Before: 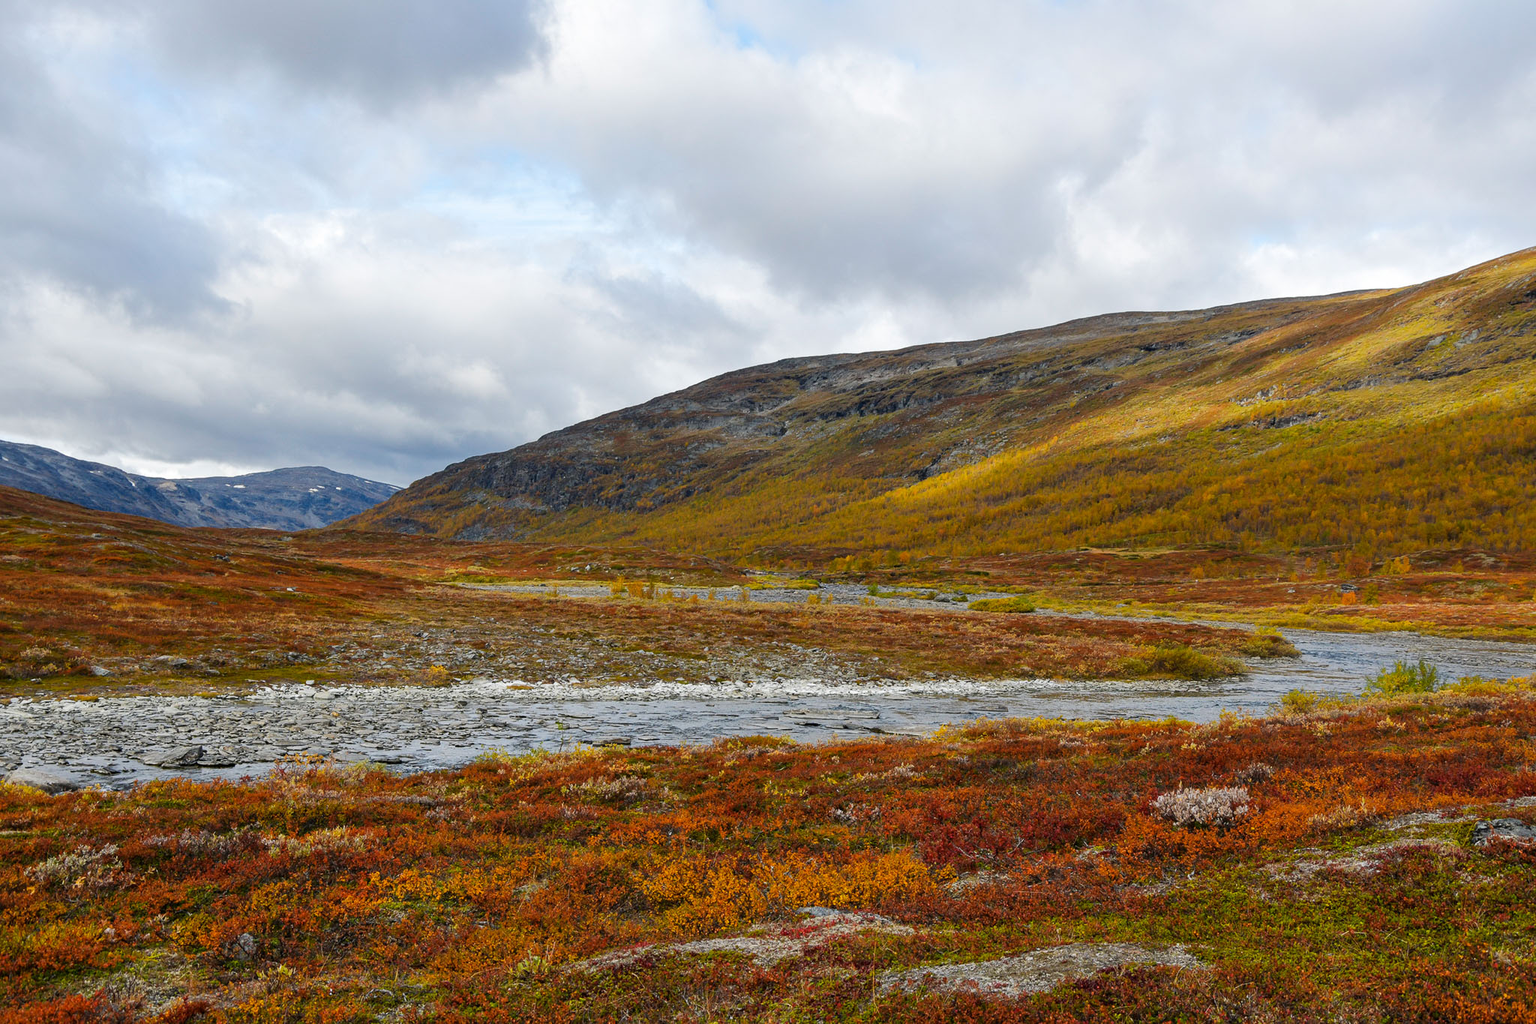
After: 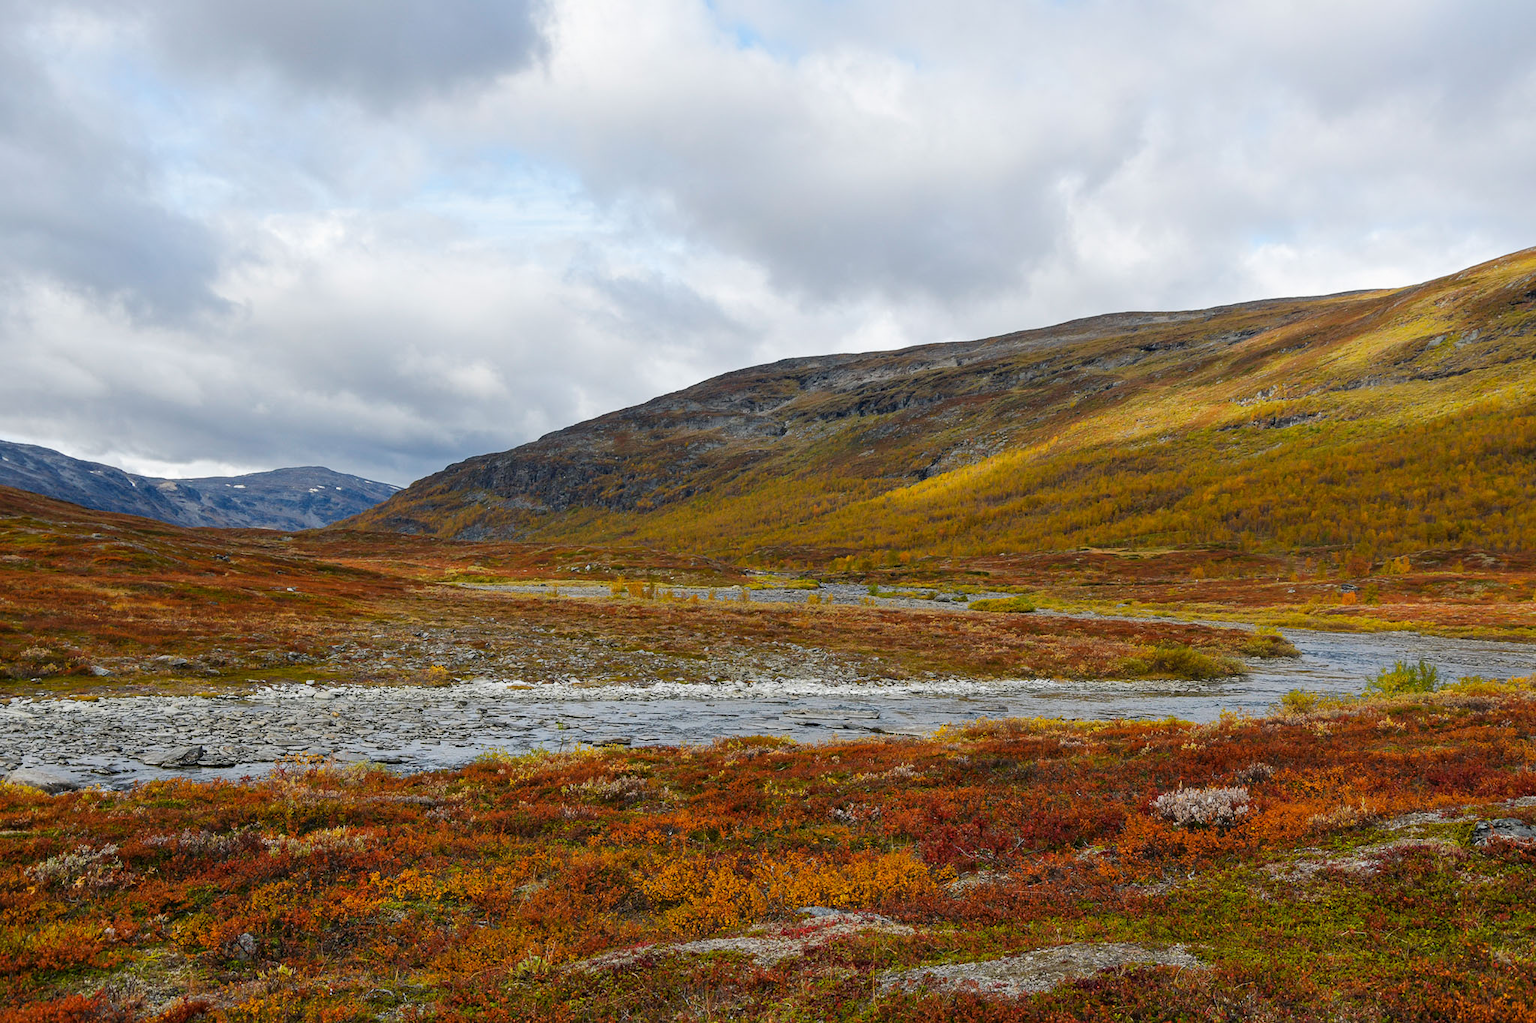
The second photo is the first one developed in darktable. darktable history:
exposure: exposure -0.058 EV, compensate highlight preservation false
